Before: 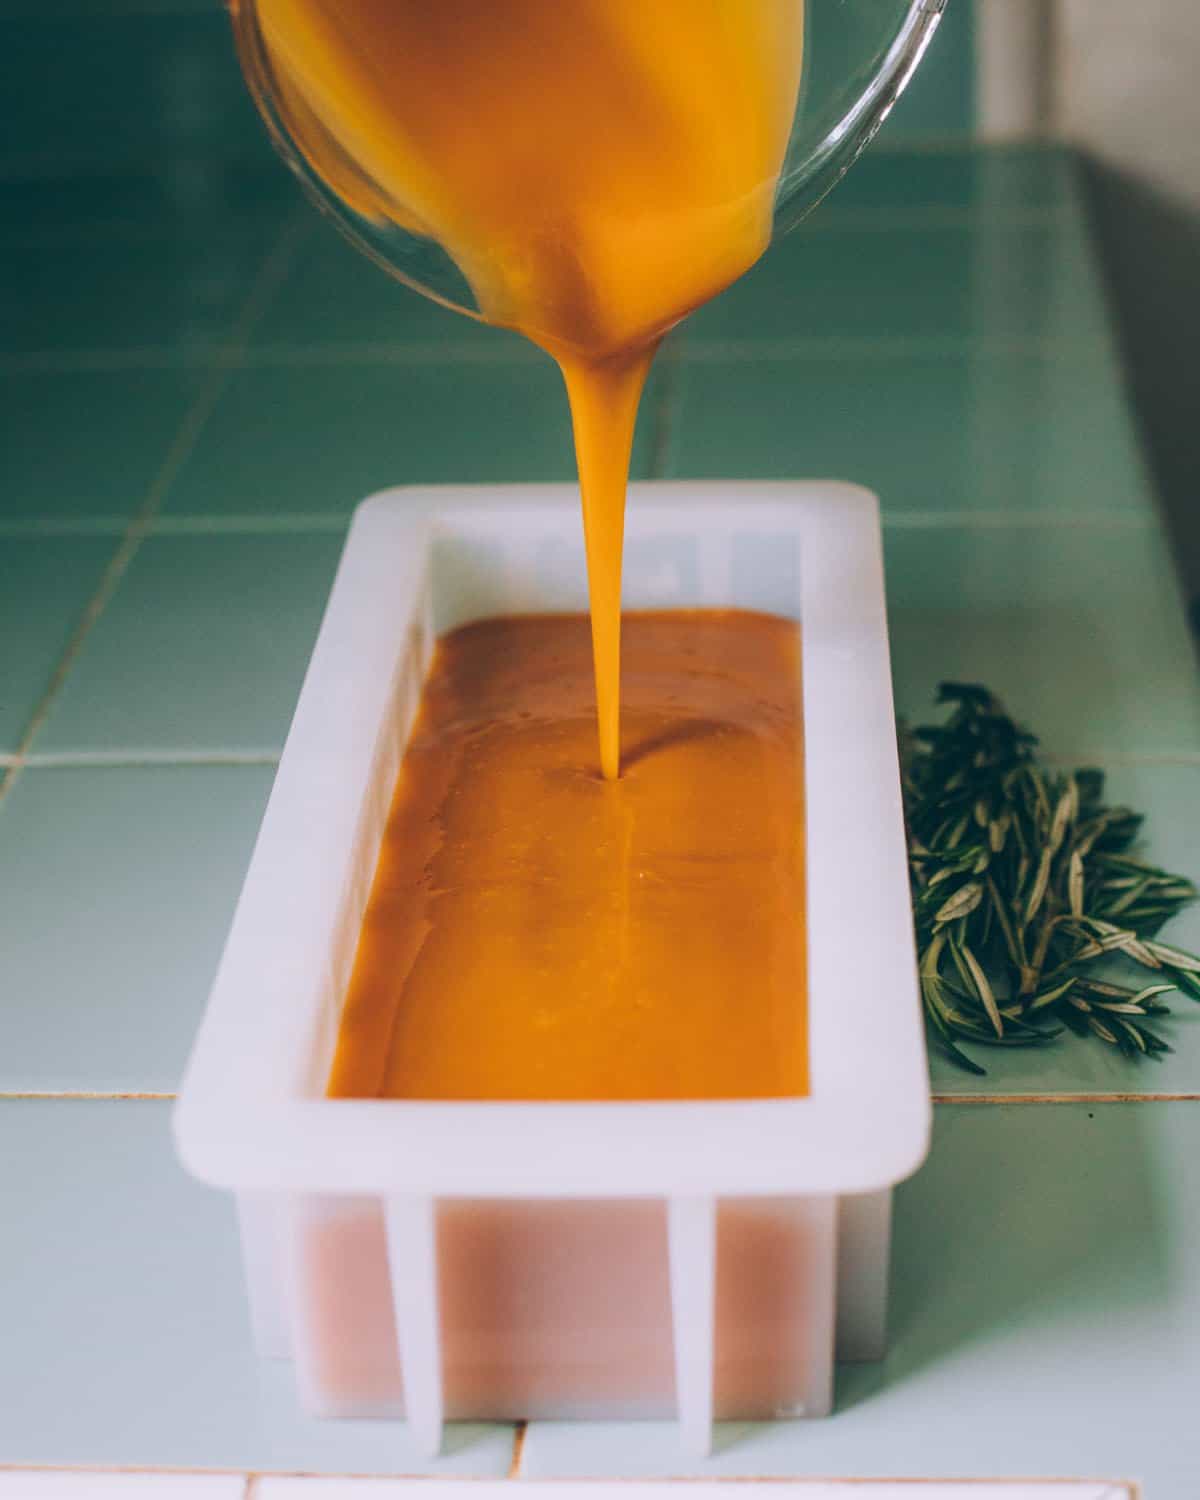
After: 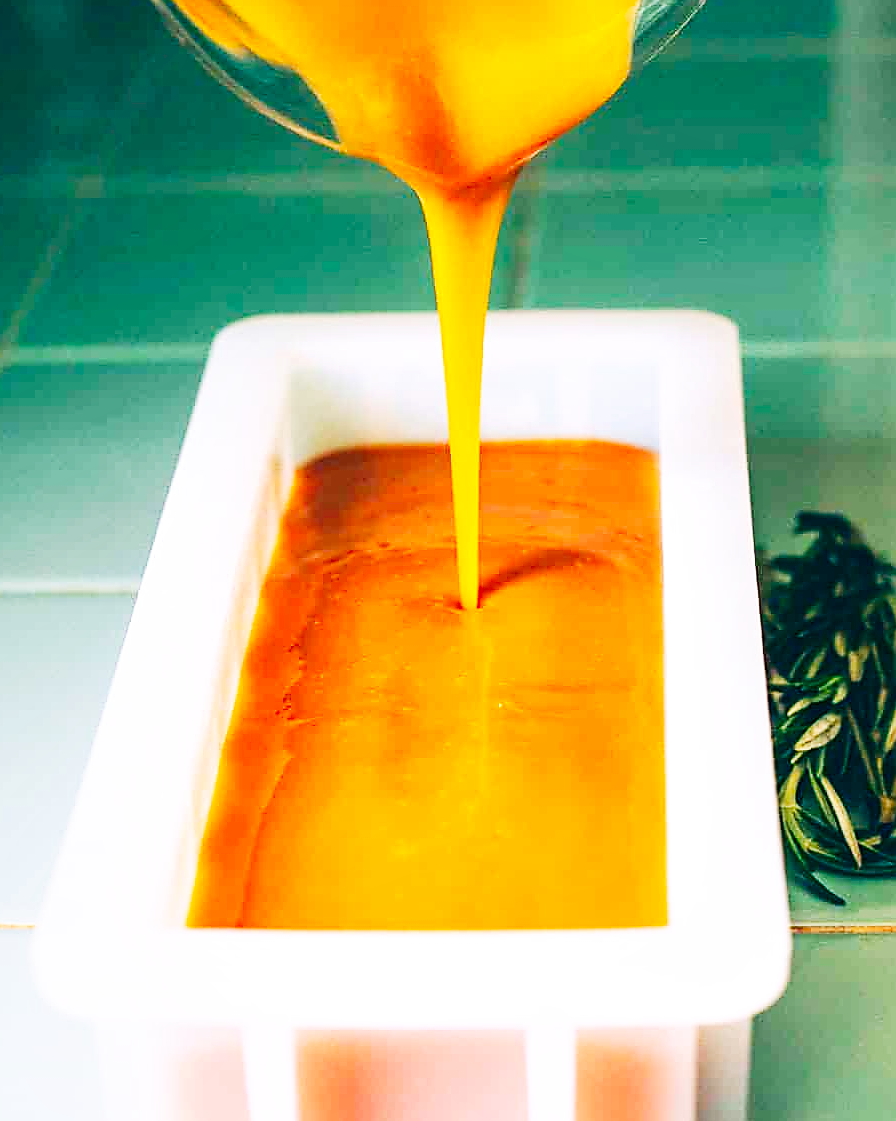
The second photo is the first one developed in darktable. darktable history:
local contrast: mode bilateral grid, contrast 20, coarseness 50, detail 120%, midtone range 0.2
sharpen: radius 1.4, amount 1.25, threshold 0.7
contrast brightness saturation: contrast 0.09, saturation 0.28
base curve: curves: ch0 [(0, 0) (0.007, 0.004) (0.027, 0.03) (0.046, 0.07) (0.207, 0.54) (0.442, 0.872) (0.673, 0.972) (1, 1)], preserve colors none
crop and rotate: left 11.831%, top 11.346%, right 13.429%, bottom 13.899%
